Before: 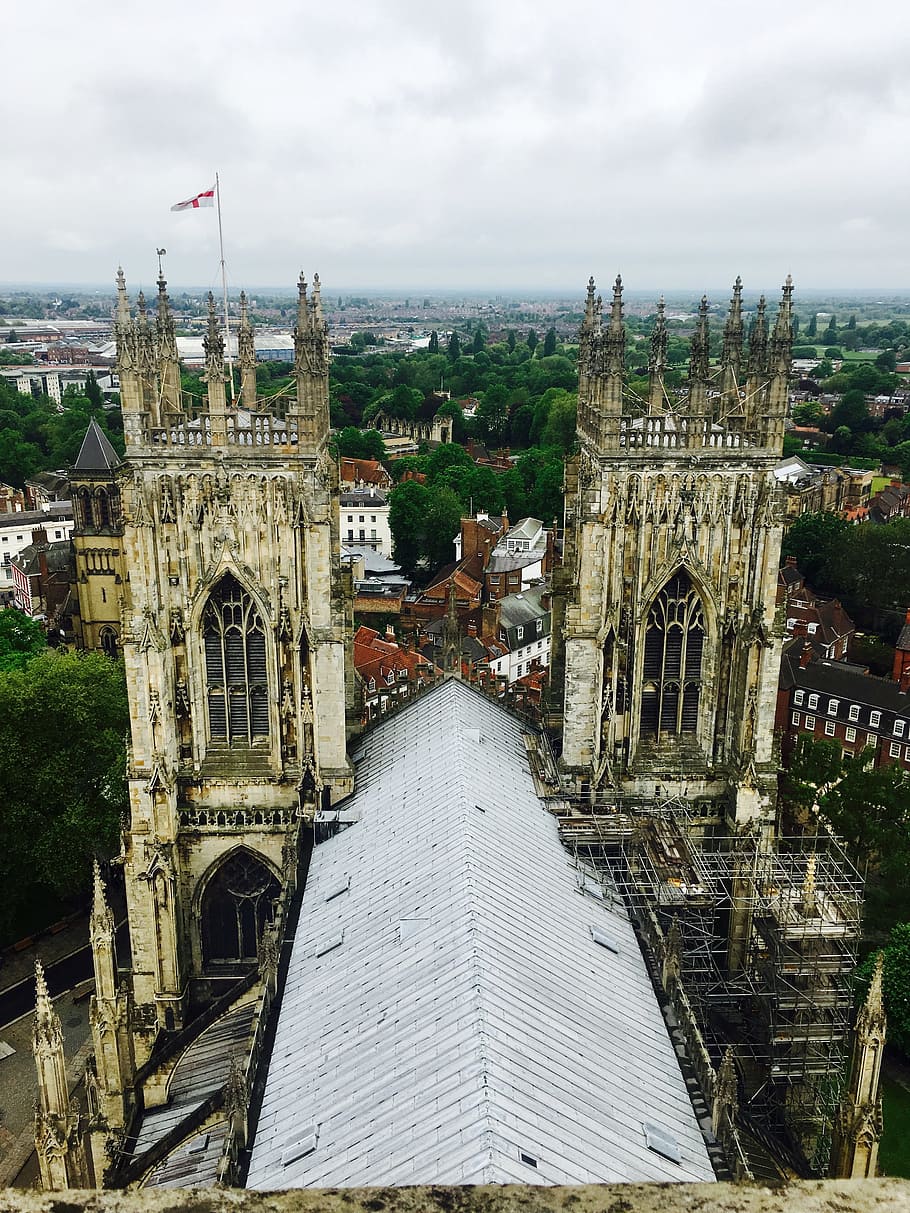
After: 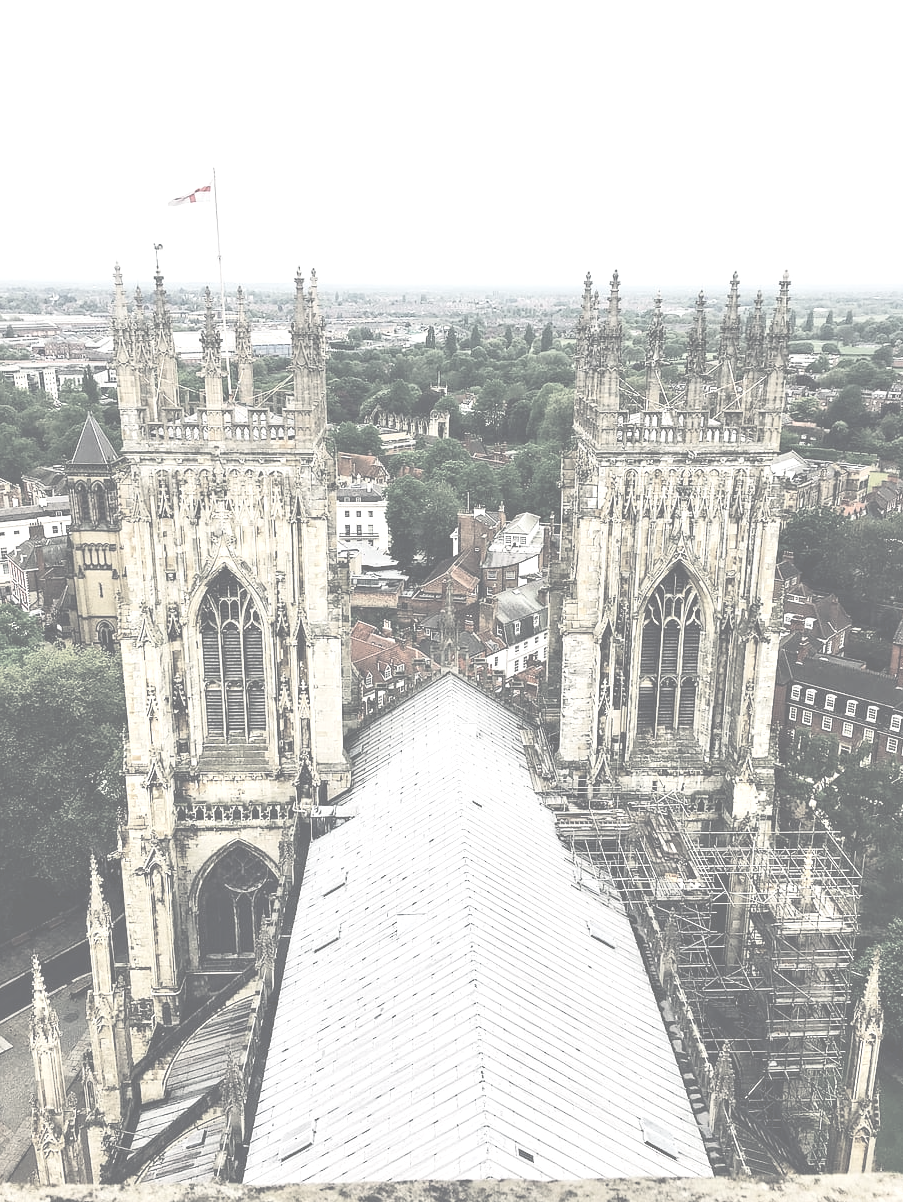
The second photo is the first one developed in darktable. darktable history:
crop: left 0.434%, top 0.485%, right 0.244%, bottom 0.386%
color balance rgb: shadows lift › hue 87.51°, highlights gain › chroma 1.62%, highlights gain › hue 55.1°, global offset › chroma 0.06%, global offset › hue 253.66°, linear chroma grading › global chroma 0.5%
contrast brightness saturation: contrast -0.32, brightness 0.75, saturation -0.78
exposure: black level correction 0.001, exposure 0.5 EV, compensate exposure bias true, compensate highlight preservation false
tone equalizer: -8 EV -1.08 EV, -7 EV -1.01 EV, -6 EV -0.867 EV, -5 EV -0.578 EV, -3 EV 0.578 EV, -2 EV 0.867 EV, -1 EV 1.01 EV, +0 EV 1.08 EV, edges refinement/feathering 500, mask exposure compensation -1.57 EV, preserve details no
local contrast: mode bilateral grid, contrast 20, coarseness 50, detail 120%, midtone range 0.2
haze removal: compatibility mode true, adaptive false
